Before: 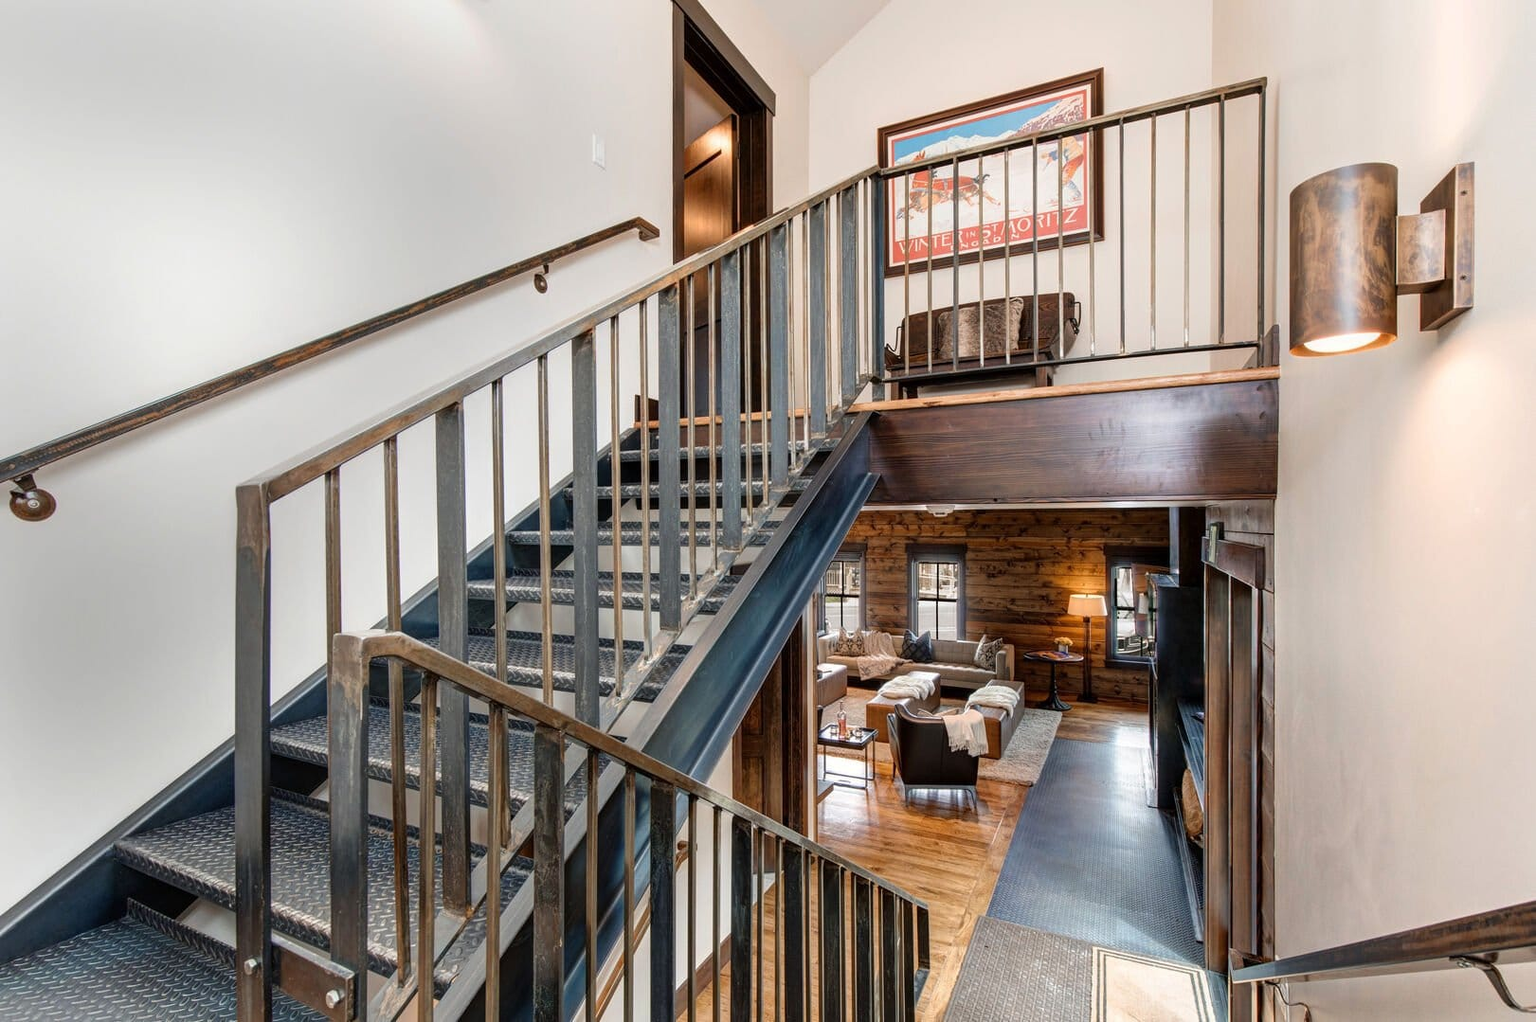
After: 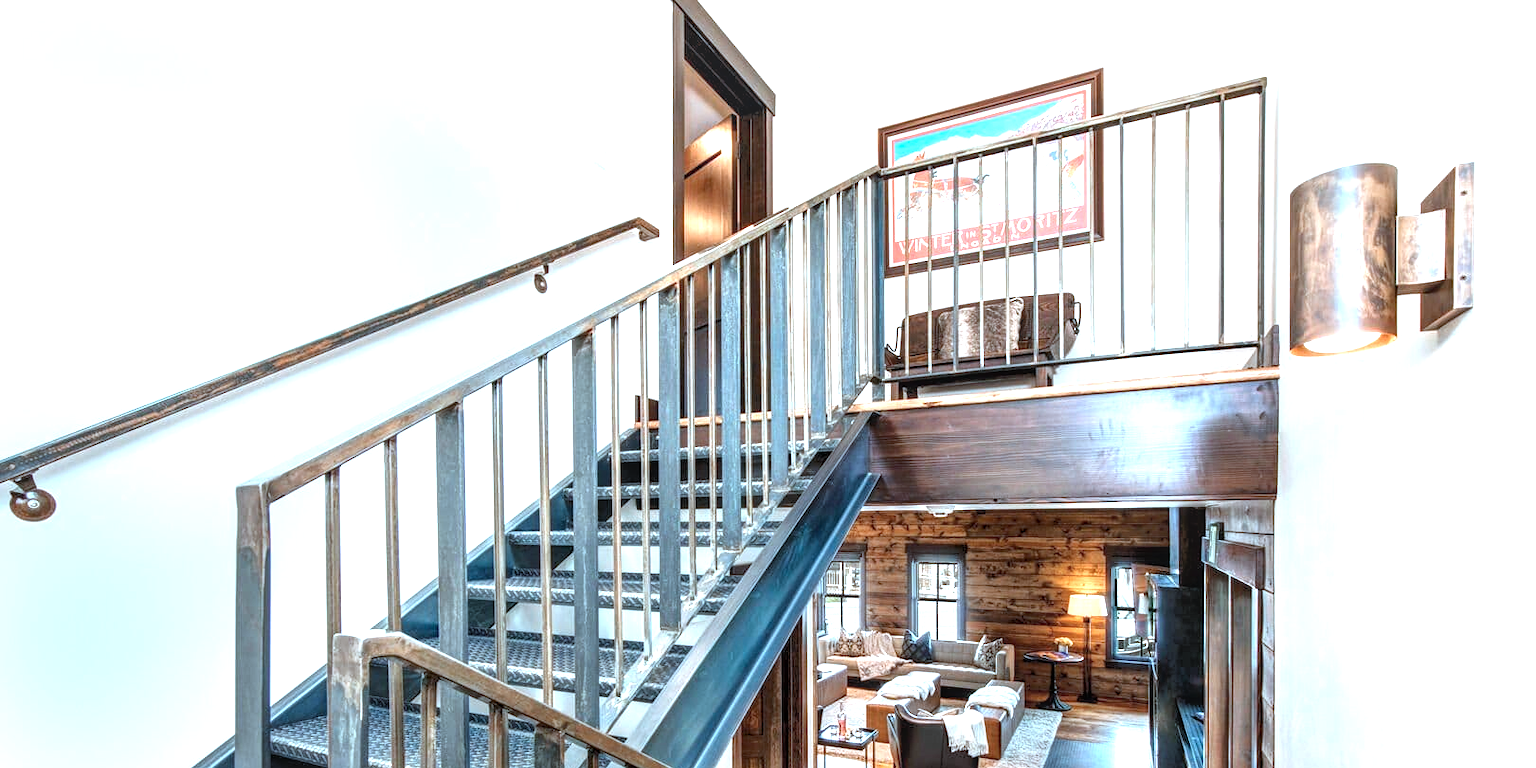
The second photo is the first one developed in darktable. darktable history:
local contrast: on, module defaults
exposure: black level correction 0, exposure 1.2 EV, compensate exposure bias true, compensate highlight preservation false
color correction: highlights a* -10.53, highlights b* -19.29
tone equalizer: -8 EV -1.86 EV, -7 EV -1.14 EV, -6 EV -1.64 EV
crop: bottom 24.751%
